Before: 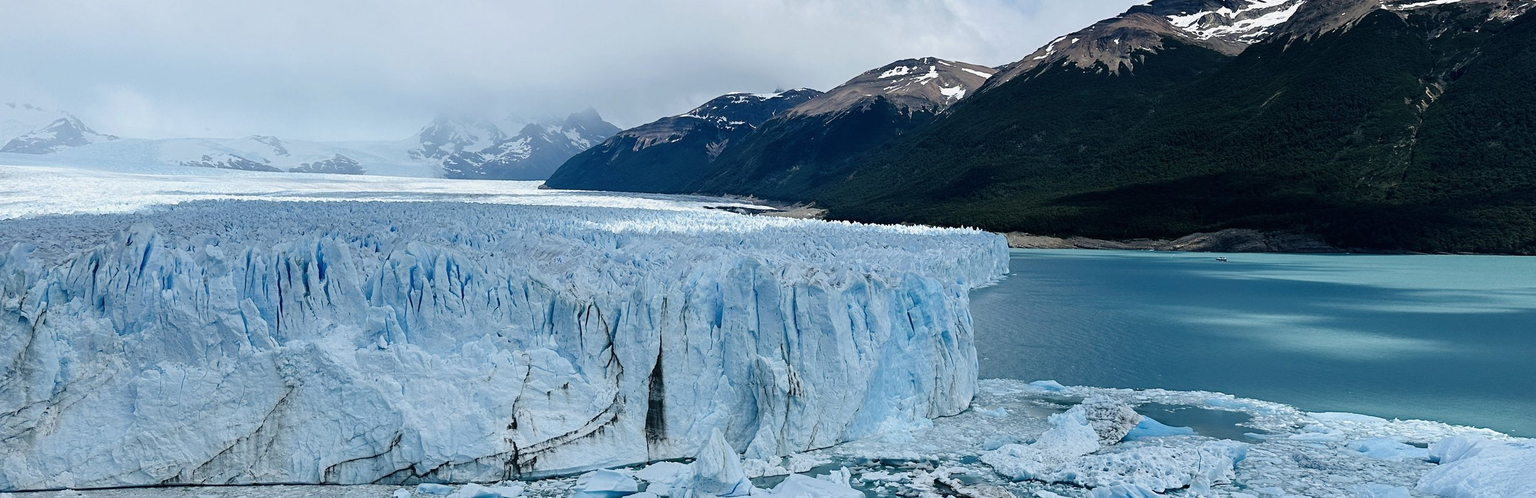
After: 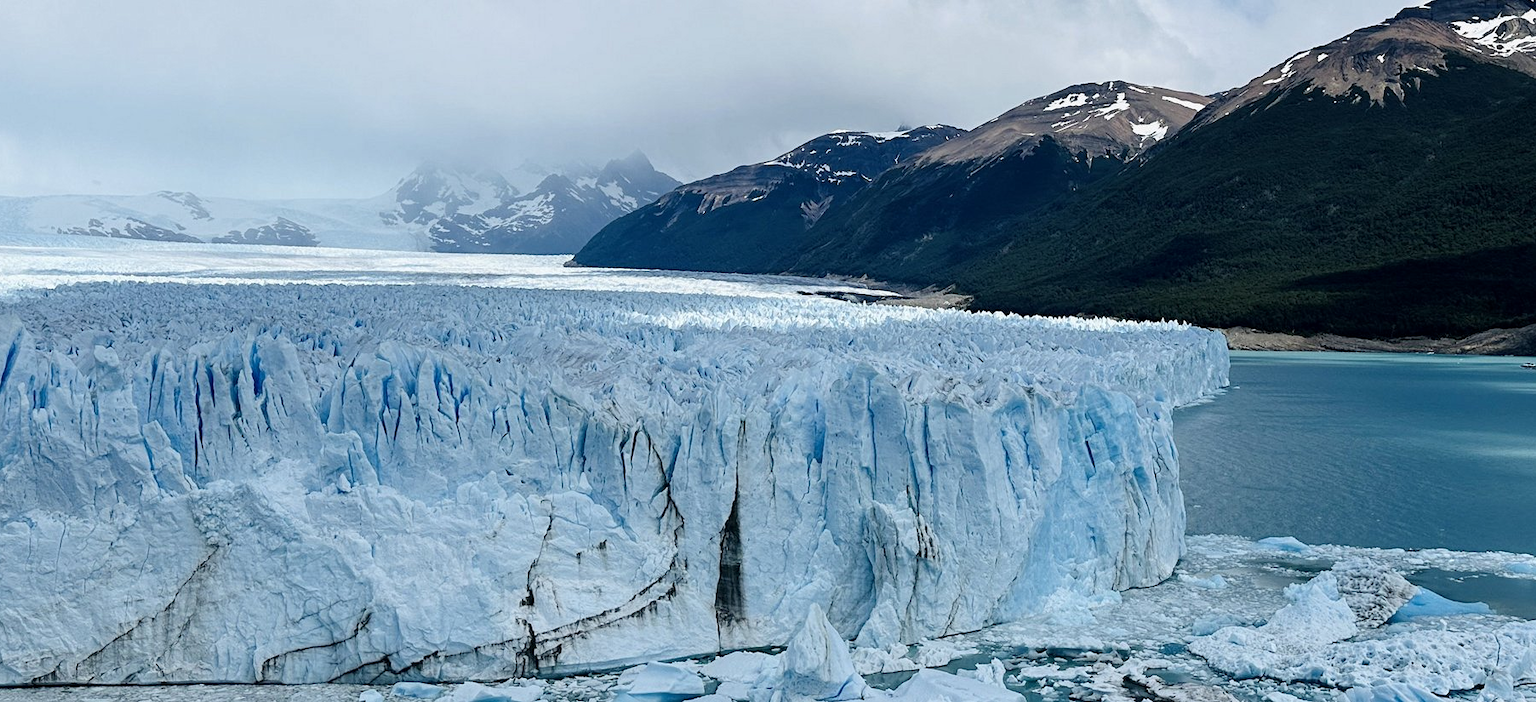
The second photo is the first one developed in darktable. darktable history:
crop and rotate: left 9.061%, right 20.142%
local contrast: highlights 100%, shadows 100%, detail 120%, midtone range 0.2
